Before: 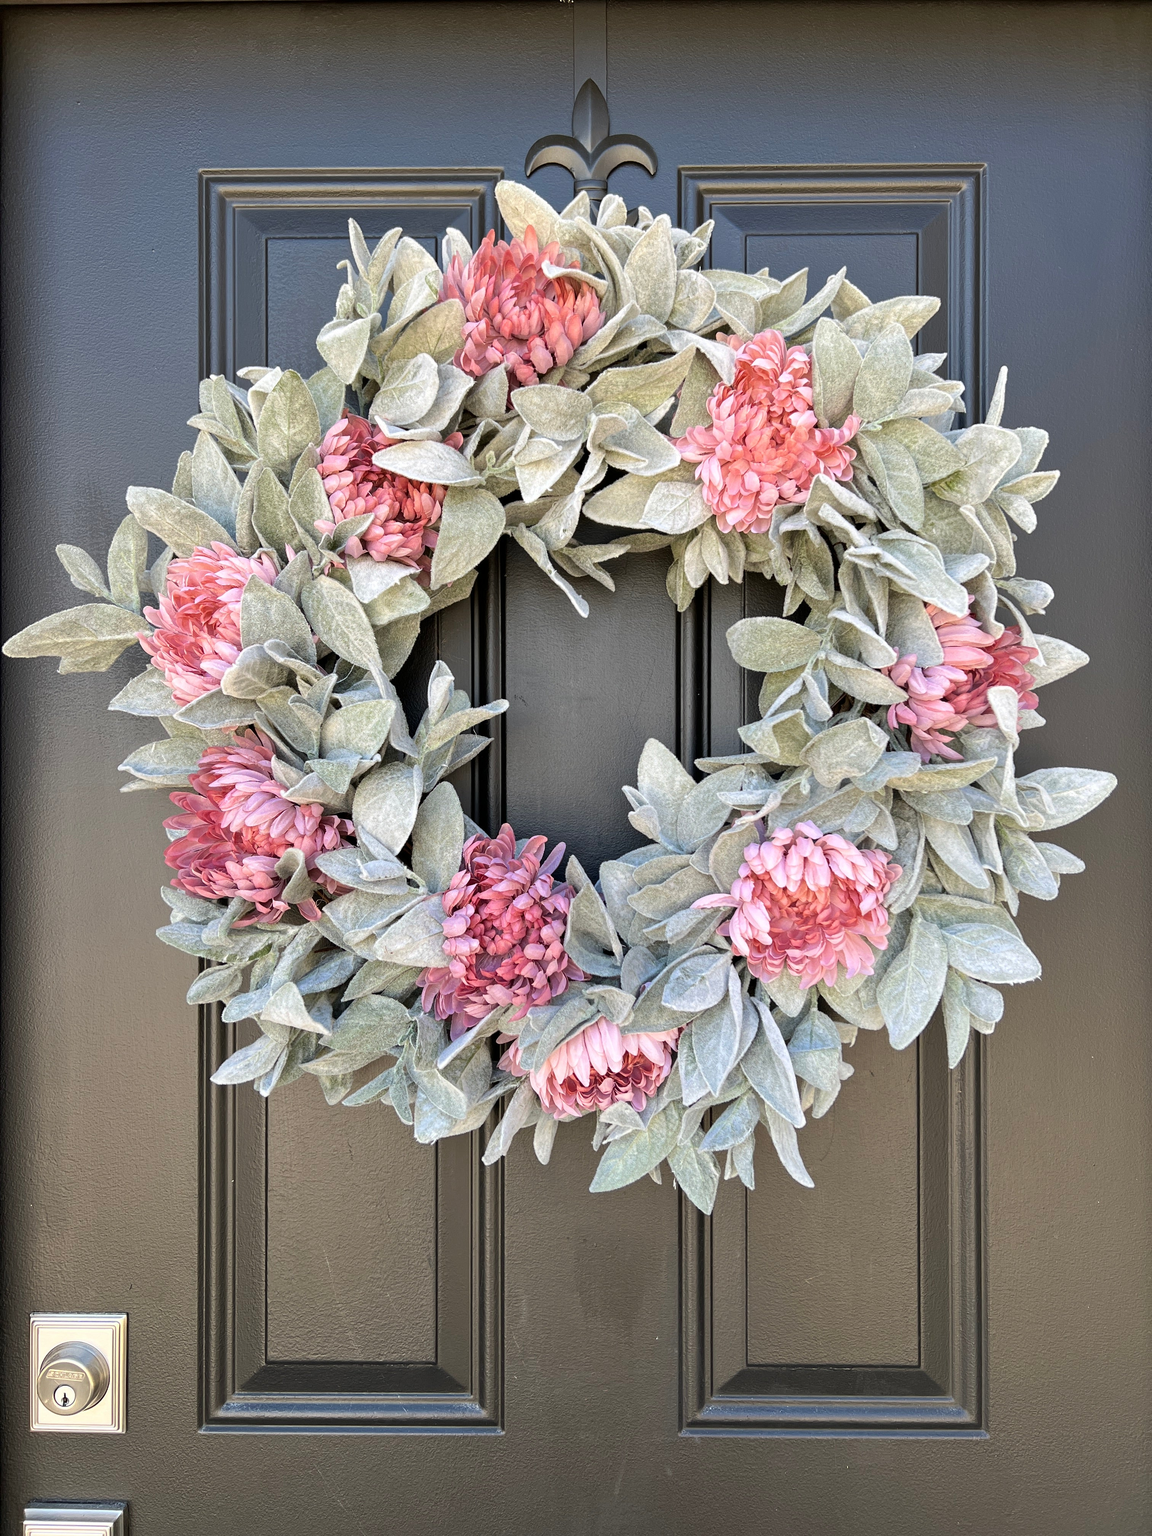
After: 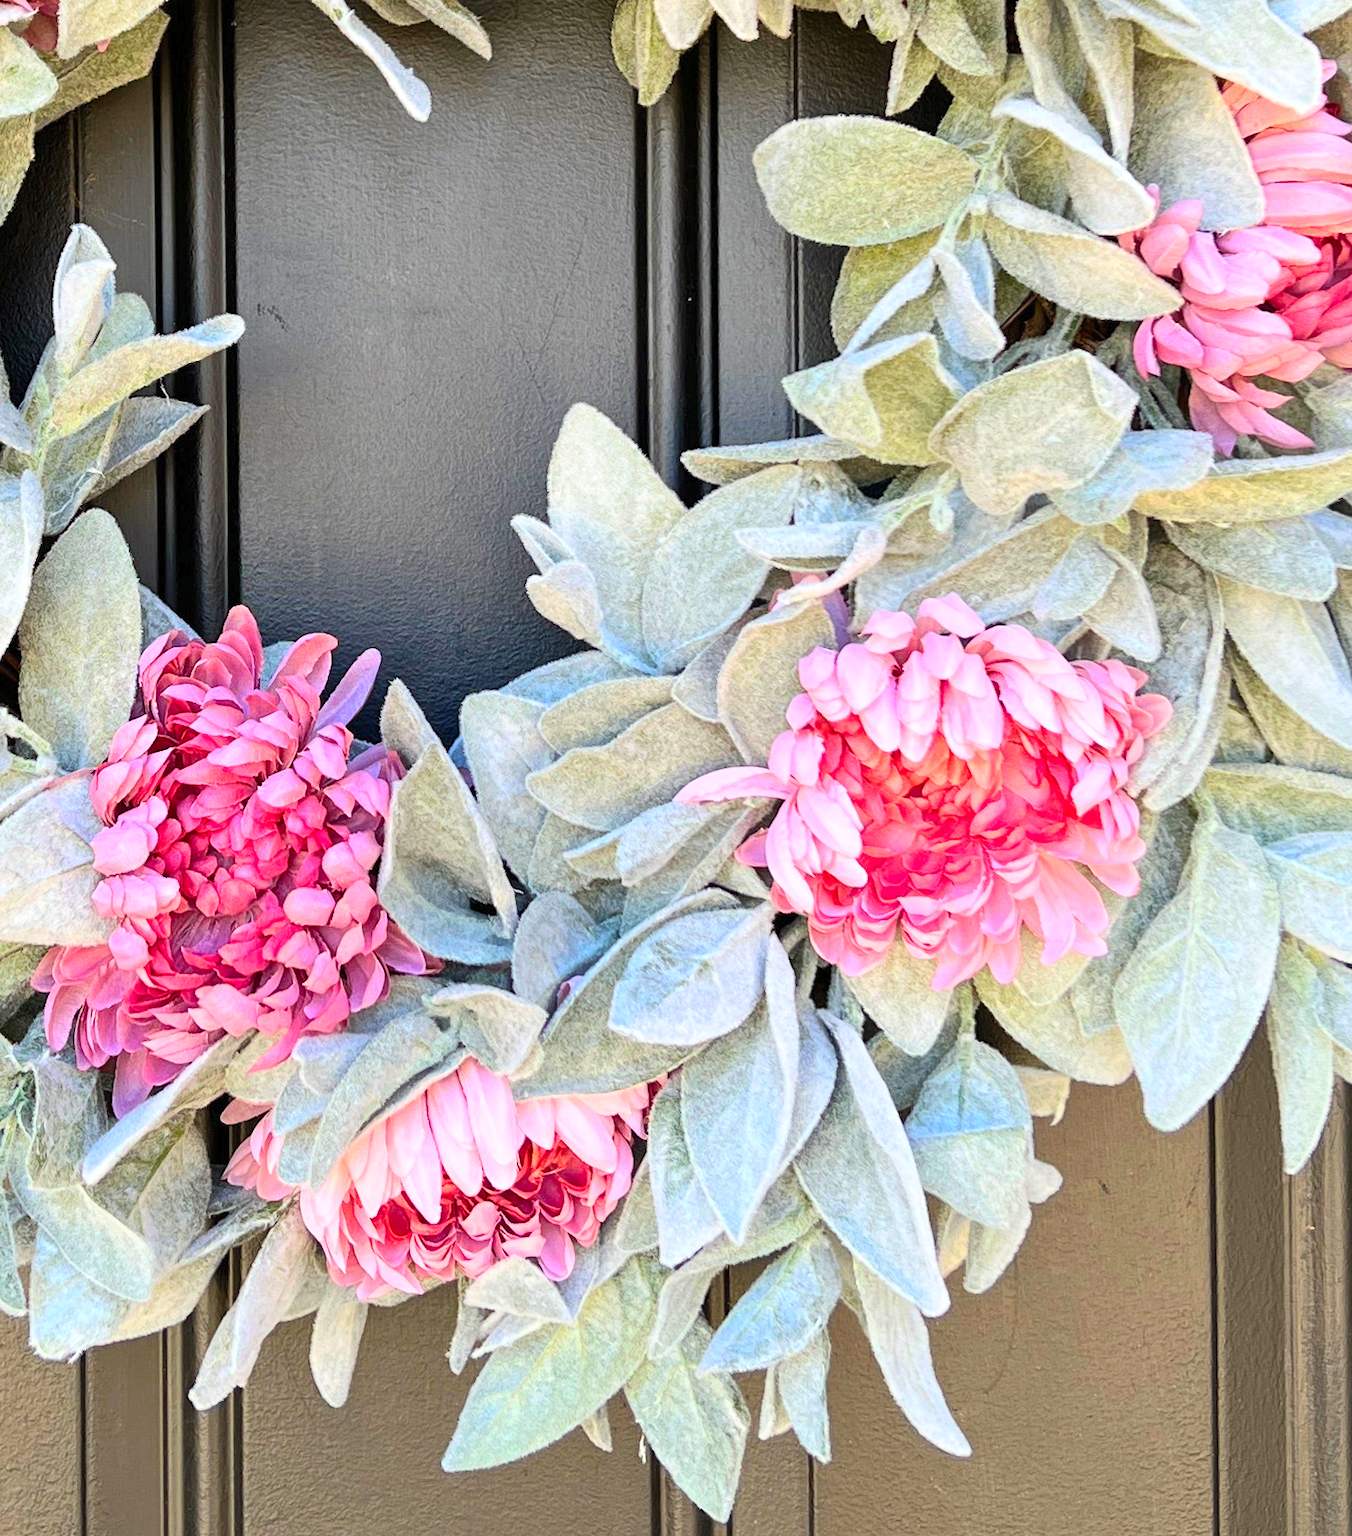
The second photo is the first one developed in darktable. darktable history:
contrast brightness saturation: contrast 0.2, brightness 0.2, saturation 0.8
rotate and perspective: rotation -0.45°, automatic cropping original format, crop left 0.008, crop right 0.992, crop top 0.012, crop bottom 0.988
crop: left 35.03%, top 36.625%, right 14.663%, bottom 20.057%
